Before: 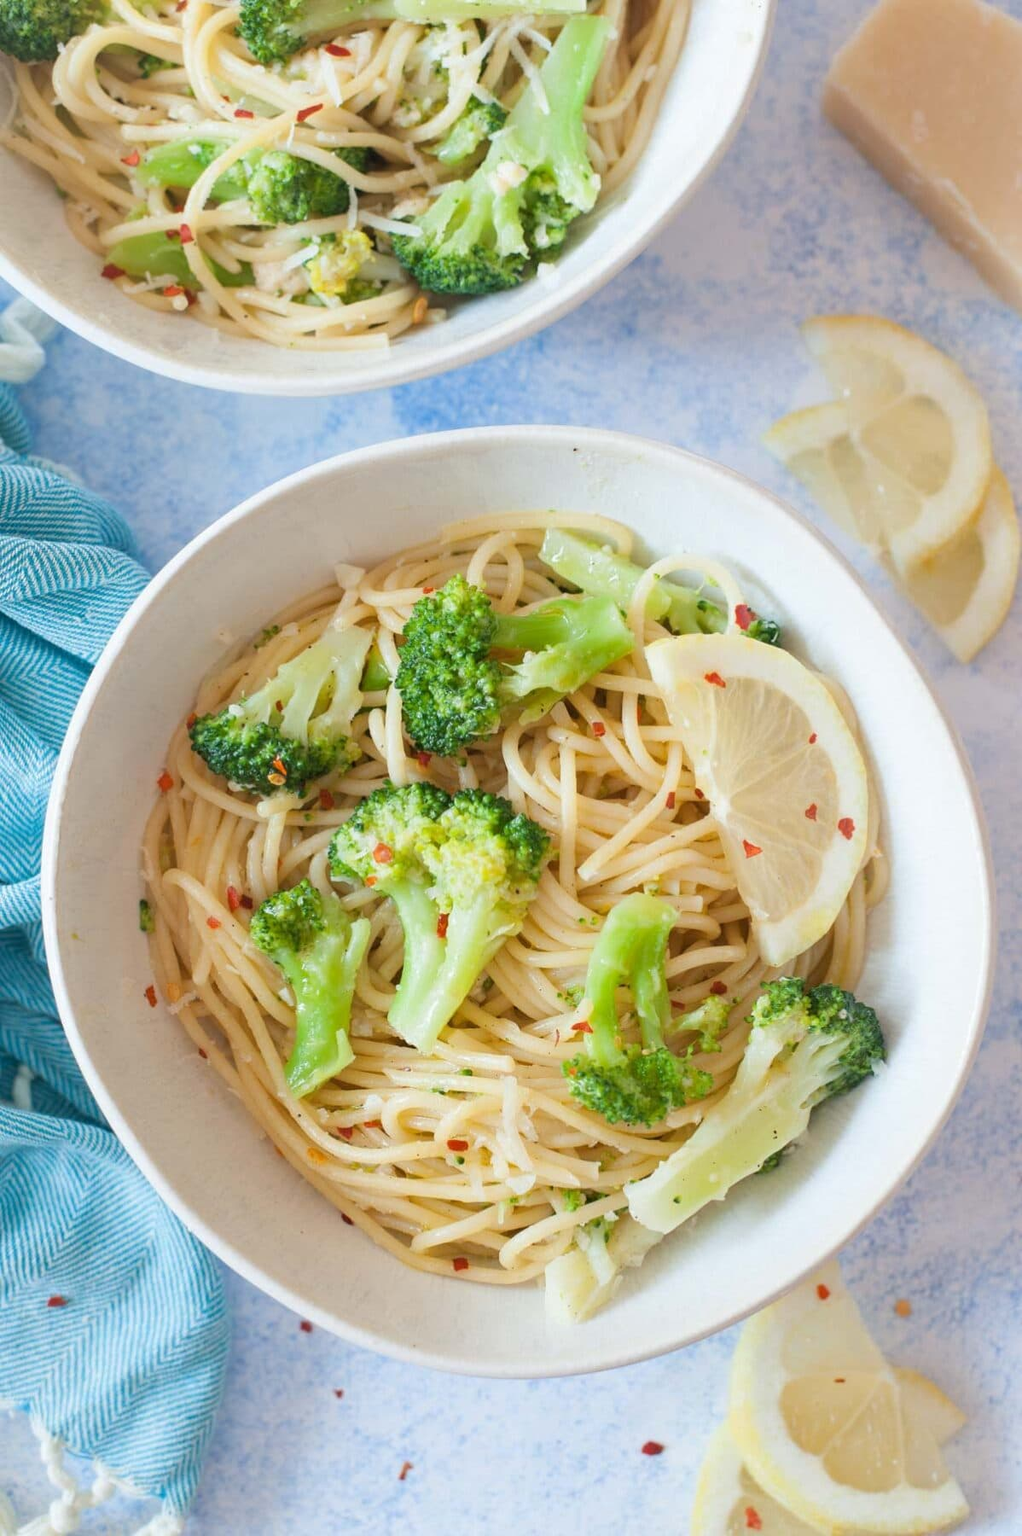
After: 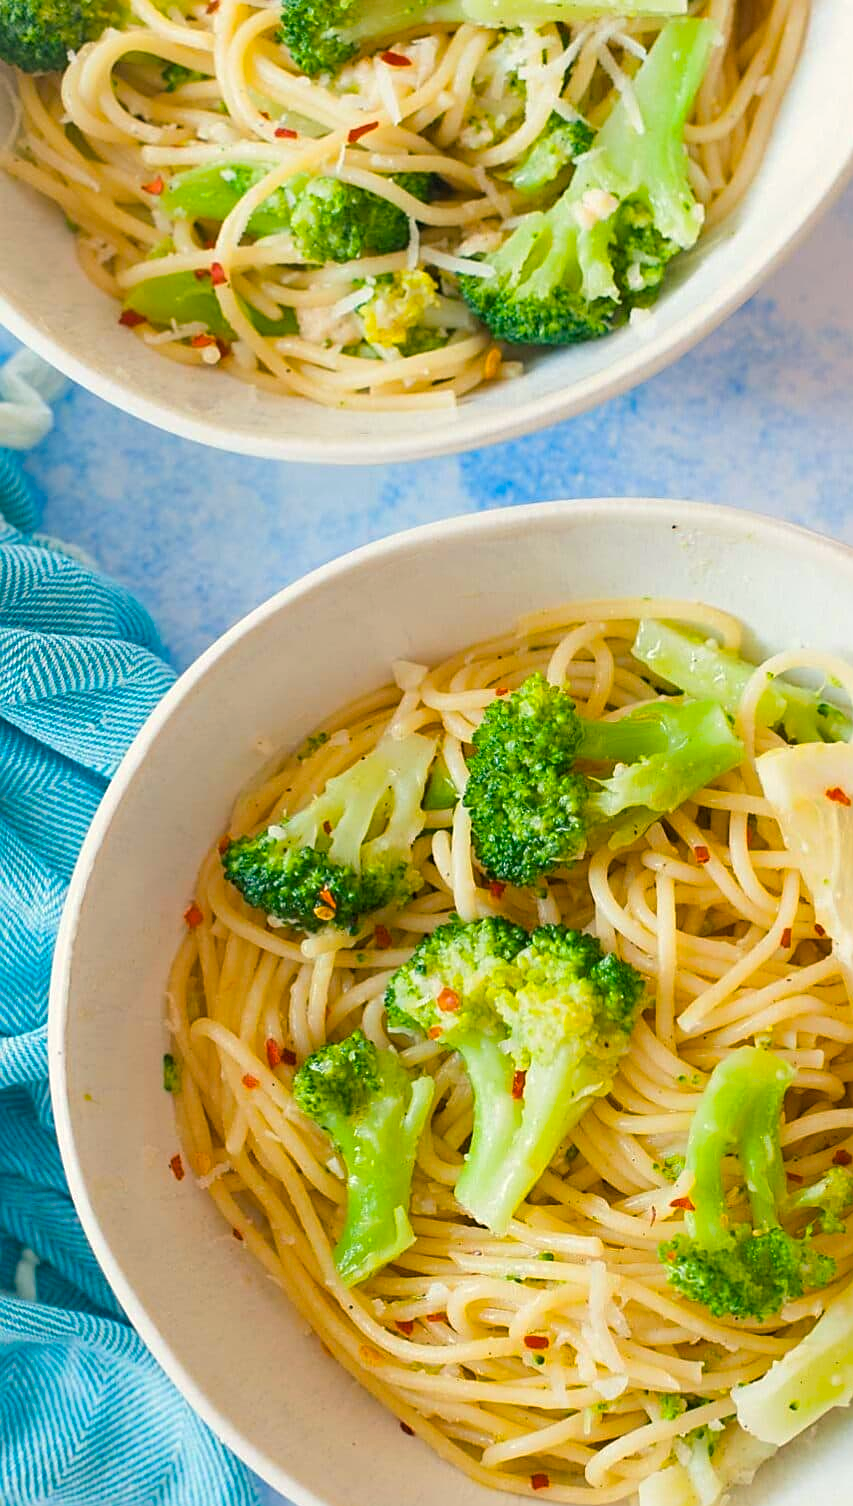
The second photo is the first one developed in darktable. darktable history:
crop: right 28.754%, bottom 16.283%
sharpen: on, module defaults
color balance rgb: shadows lift › luminance -7.639%, shadows lift › chroma 2.126%, shadows lift › hue 166.27°, highlights gain › chroma 2.99%, highlights gain › hue 76.06°, linear chroma grading › shadows 10.697%, linear chroma grading › highlights 10.737%, linear chroma grading › global chroma 15.43%, linear chroma grading › mid-tones 14.632%, perceptual saturation grading › global saturation 10.896%
